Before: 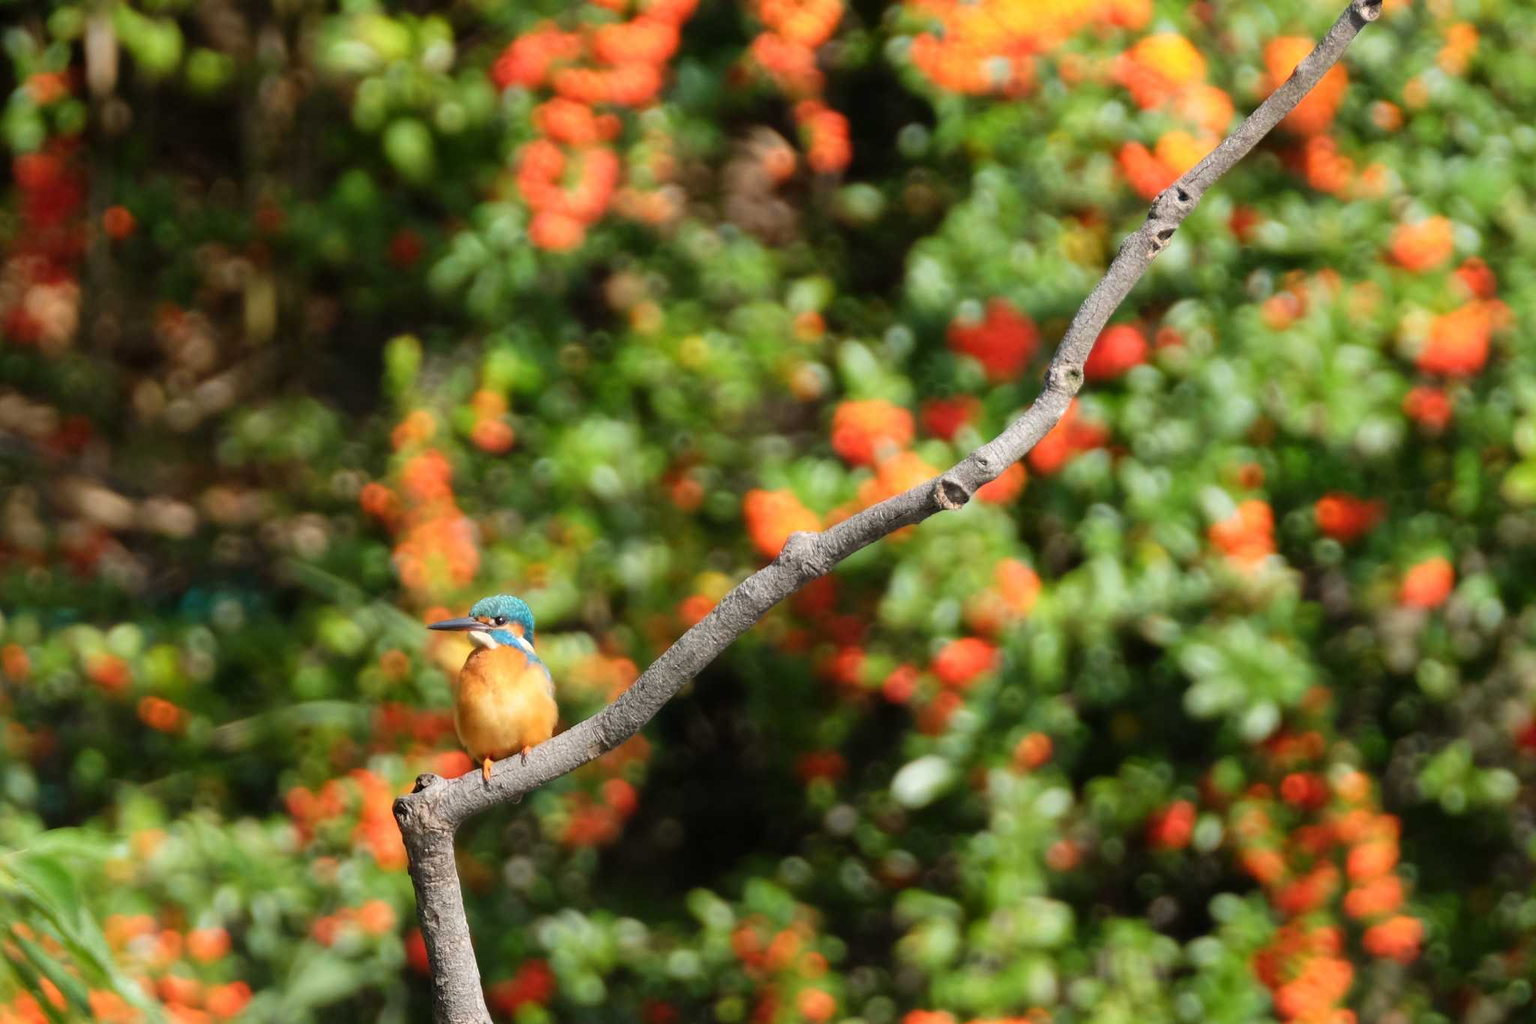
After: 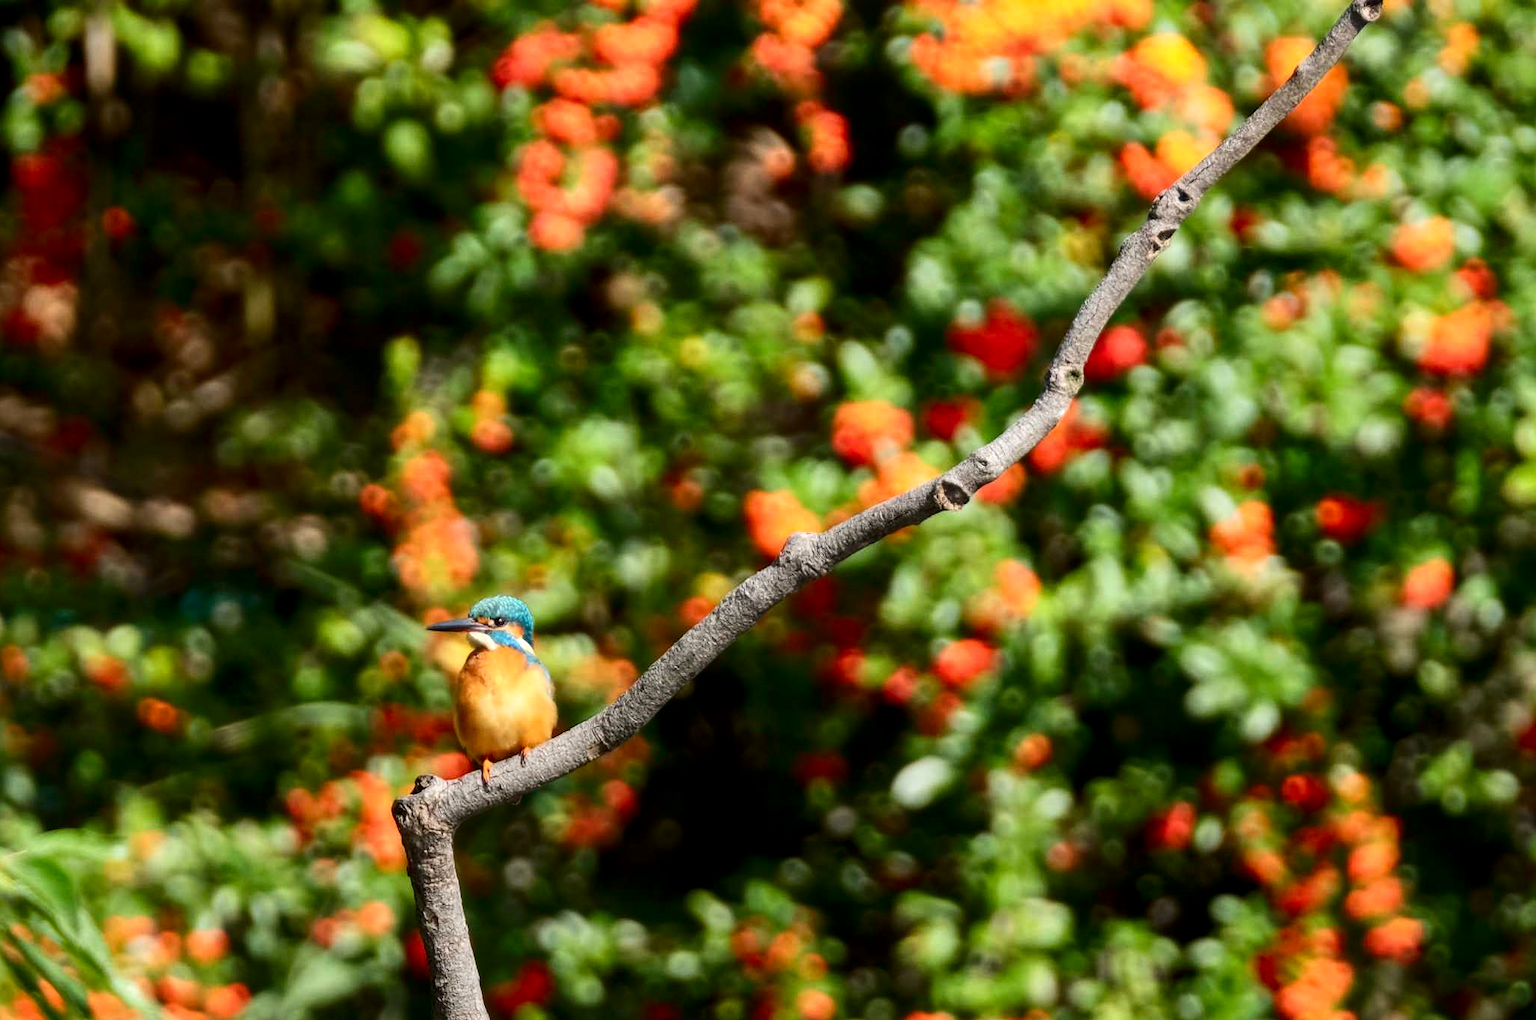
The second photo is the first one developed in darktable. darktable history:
local contrast: on, module defaults
contrast brightness saturation: contrast 0.195, brightness -0.107, saturation 0.1
crop: left 0.12%
